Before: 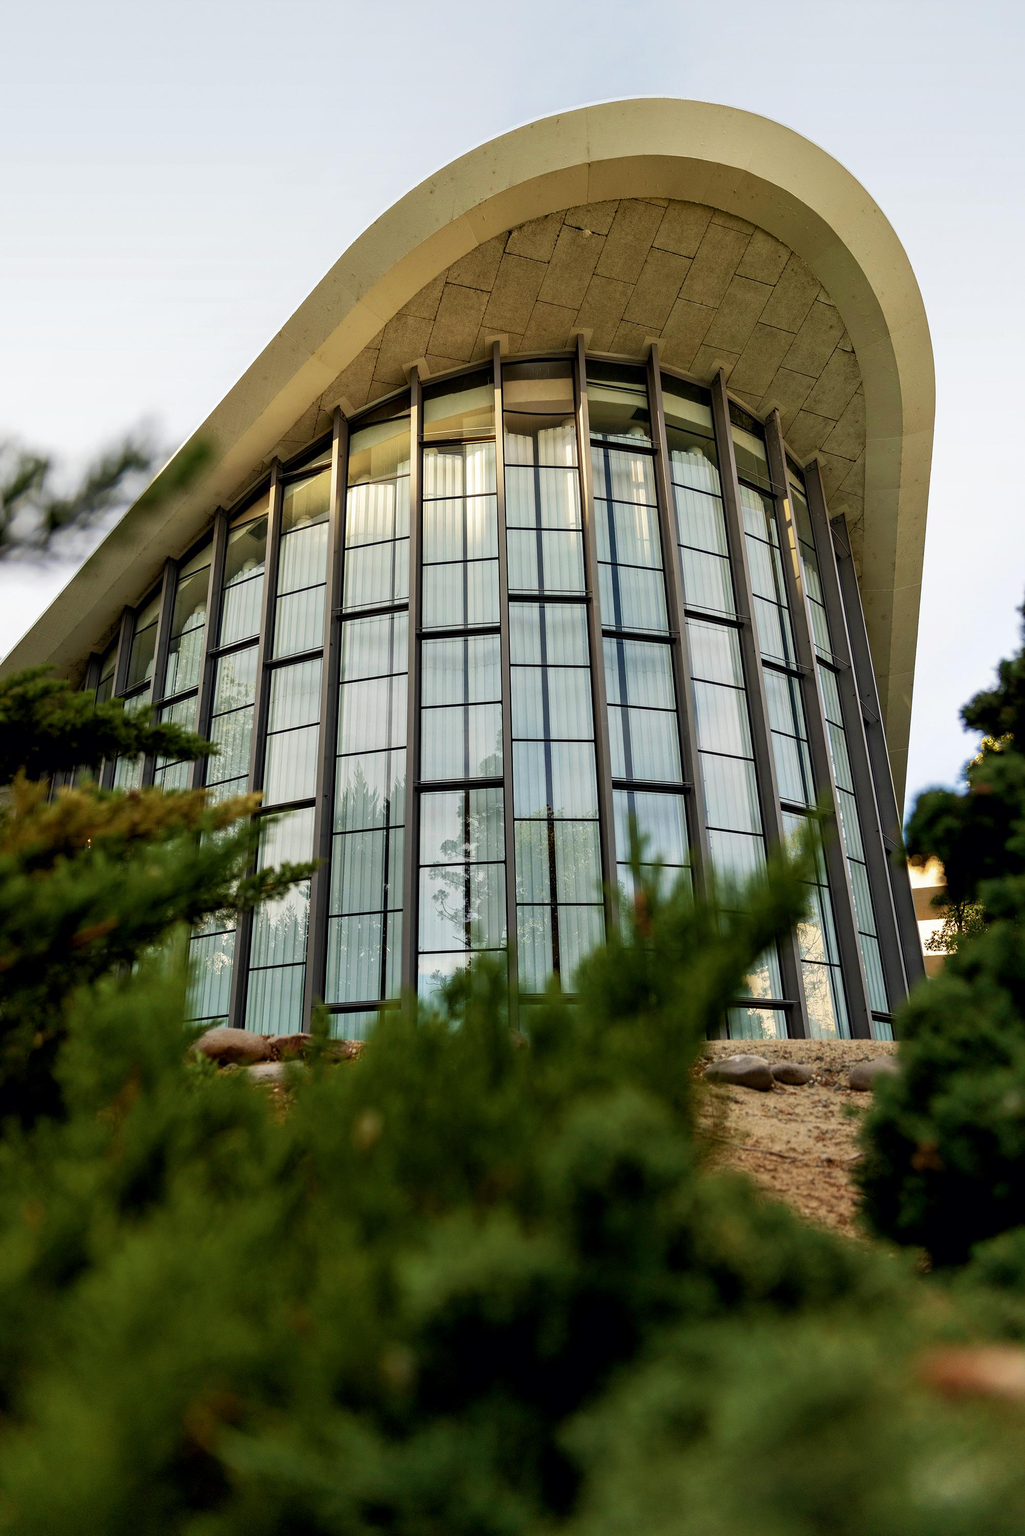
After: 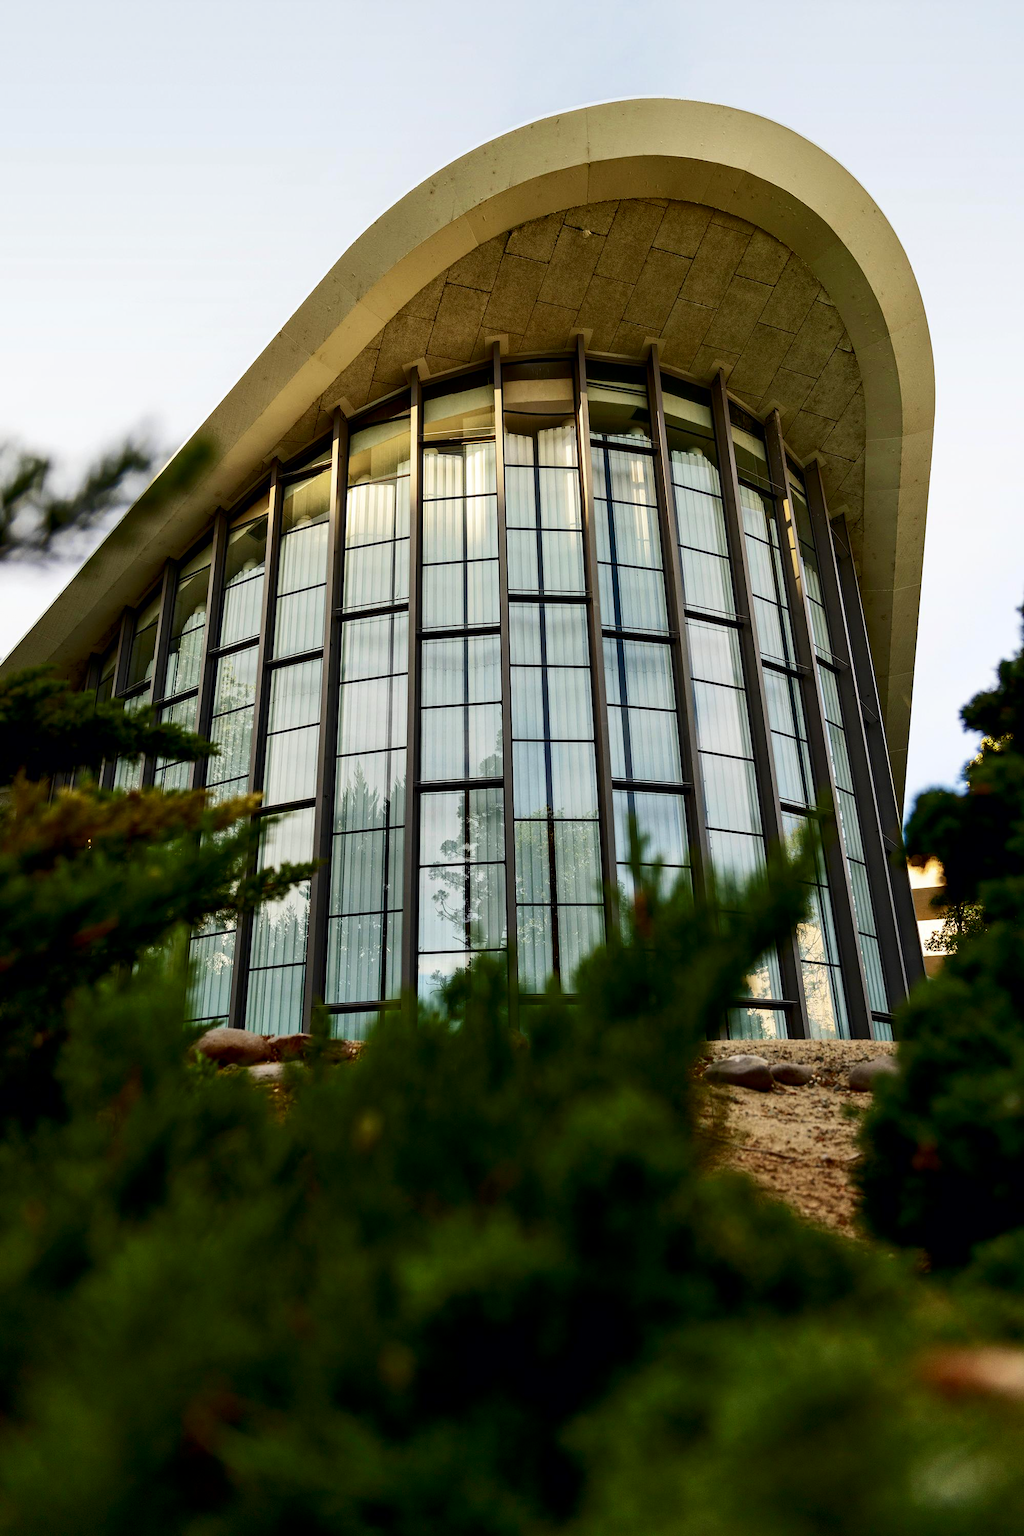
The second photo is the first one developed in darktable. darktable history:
contrast brightness saturation: contrast 0.198, brightness -0.114, saturation 0.104
